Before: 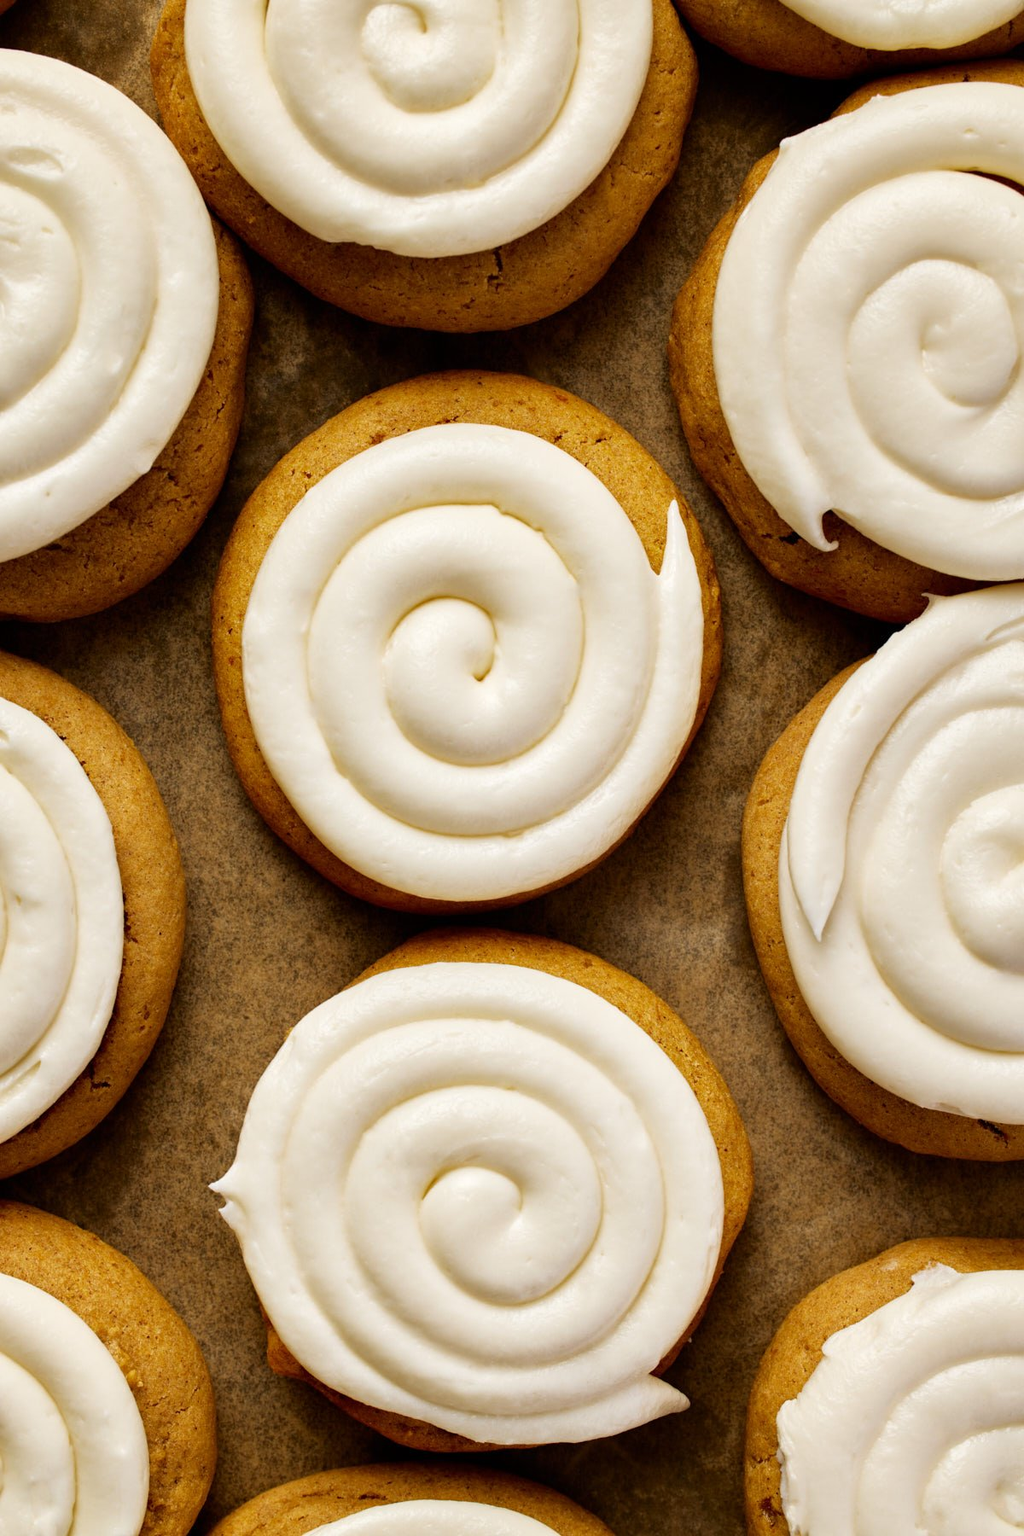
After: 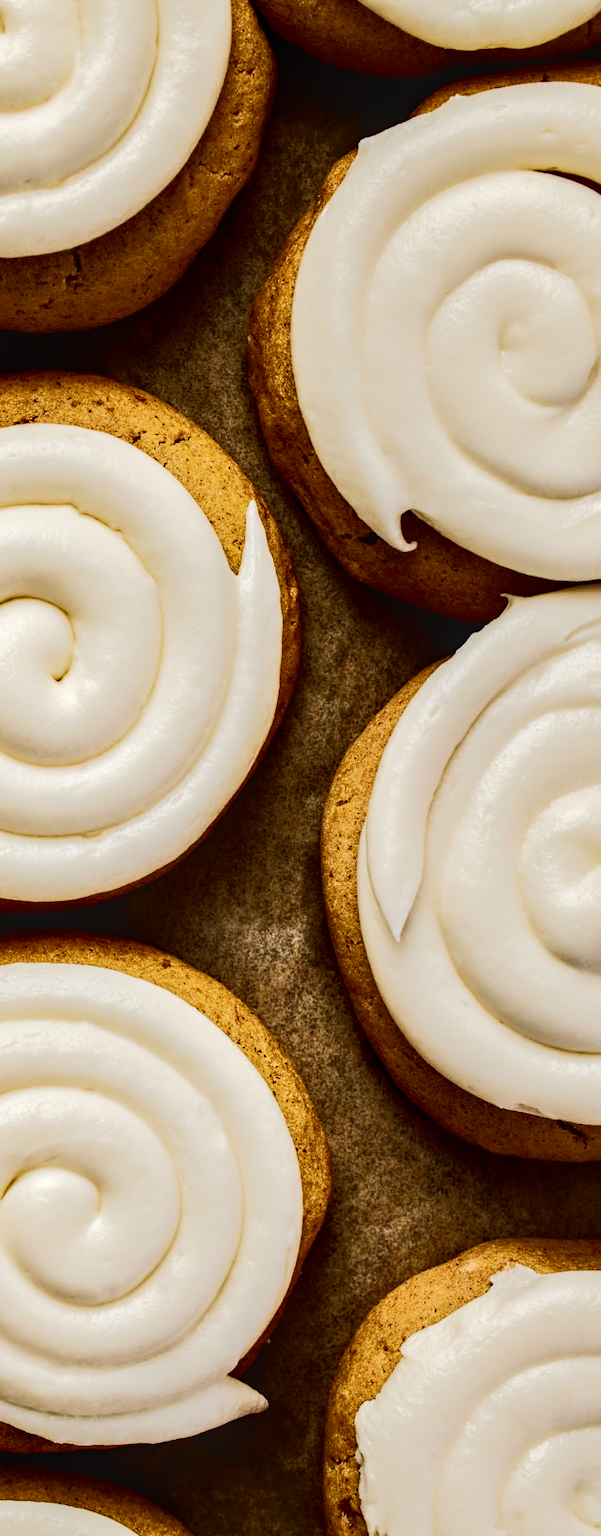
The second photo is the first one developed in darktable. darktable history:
tone curve: curves: ch0 [(0, 0) (0.003, 0.002) (0.011, 0.002) (0.025, 0.002) (0.044, 0.007) (0.069, 0.014) (0.1, 0.026) (0.136, 0.04) (0.177, 0.061) (0.224, 0.1) (0.277, 0.151) (0.335, 0.198) (0.399, 0.272) (0.468, 0.387) (0.543, 0.553) (0.623, 0.716) (0.709, 0.8) (0.801, 0.855) (0.898, 0.897) (1, 1)], color space Lab, independent channels
crop: left 41.208%
local contrast: highlights 31%, detail 134%
